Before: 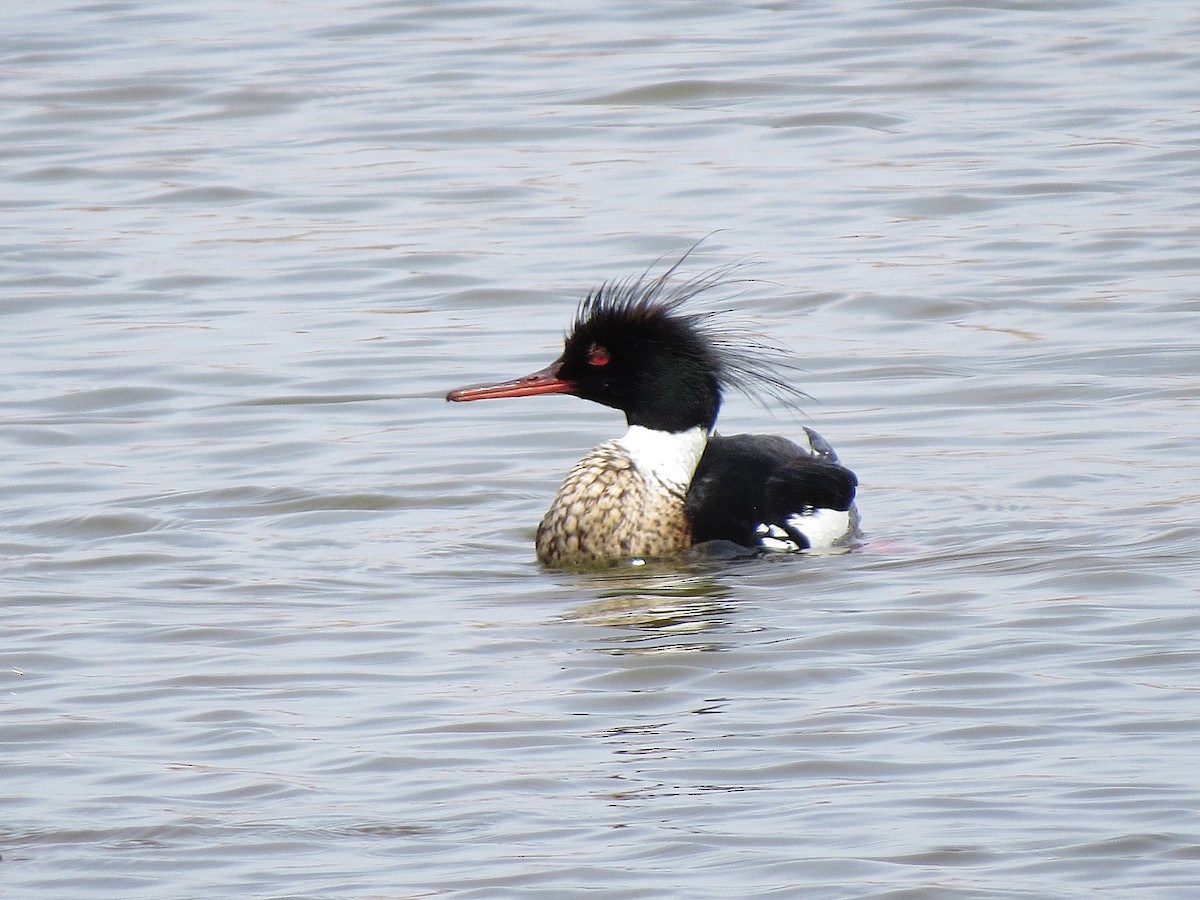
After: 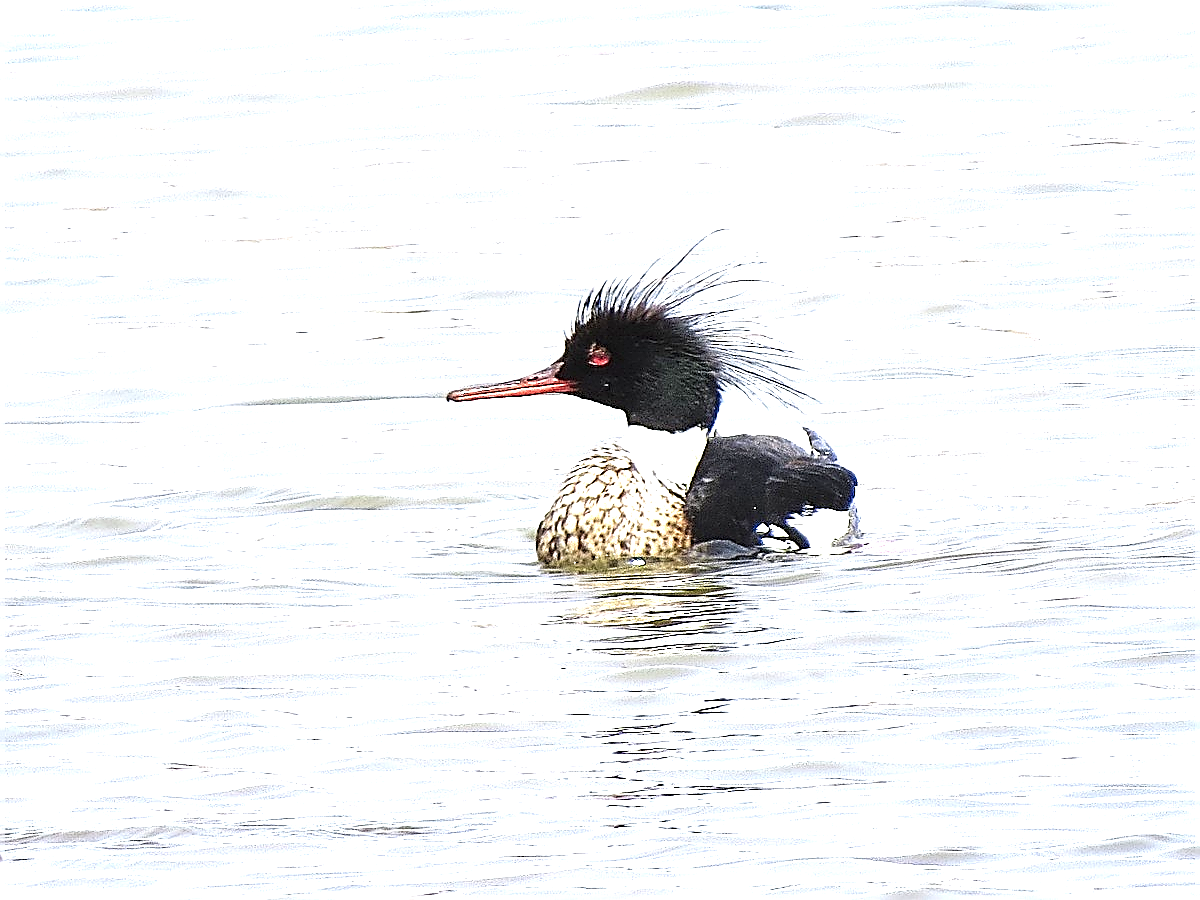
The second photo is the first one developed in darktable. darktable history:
sharpen: amount 1.987
exposure: black level correction 0, exposure 1.457 EV, compensate highlight preservation false
